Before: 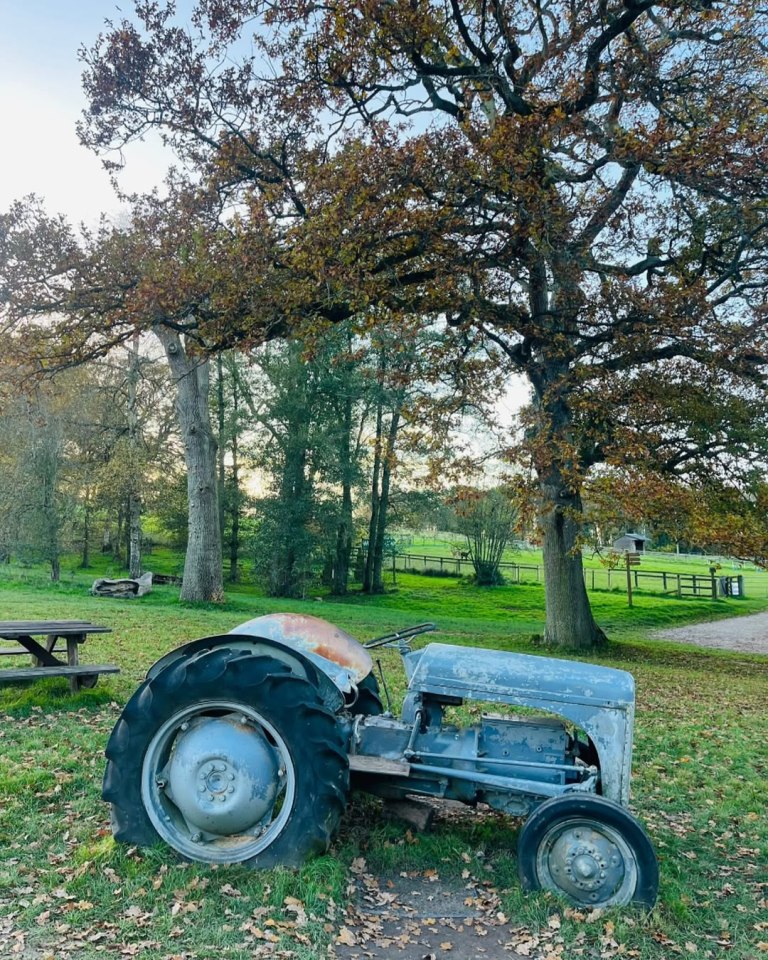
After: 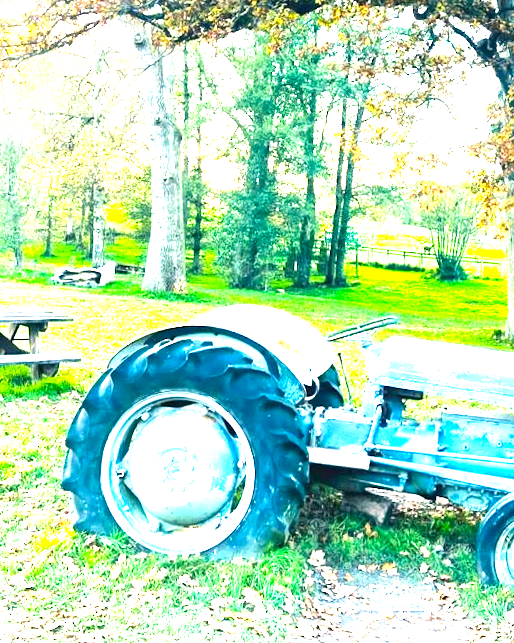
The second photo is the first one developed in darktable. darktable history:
crop and rotate: angle -0.825°, left 3.909%, top 31.758%, right 27.889%
exposure: black level correction 0, exposure 1.744 EV, compensate highlight preservation false
color balance rgb: shadows lift › chroma 2.013%, shadows lift › hue 216.86°, highlights gain › chroma 2.991%, highlights gain › hue 60.18°, perceptual saturation grading › global saturation 19.915%, perceptual brilliance grading › global brilliance 29.176%, perceptual brilliance grading › highlights 12%, perceptual brilliance grading › mid-tones 24.157%
